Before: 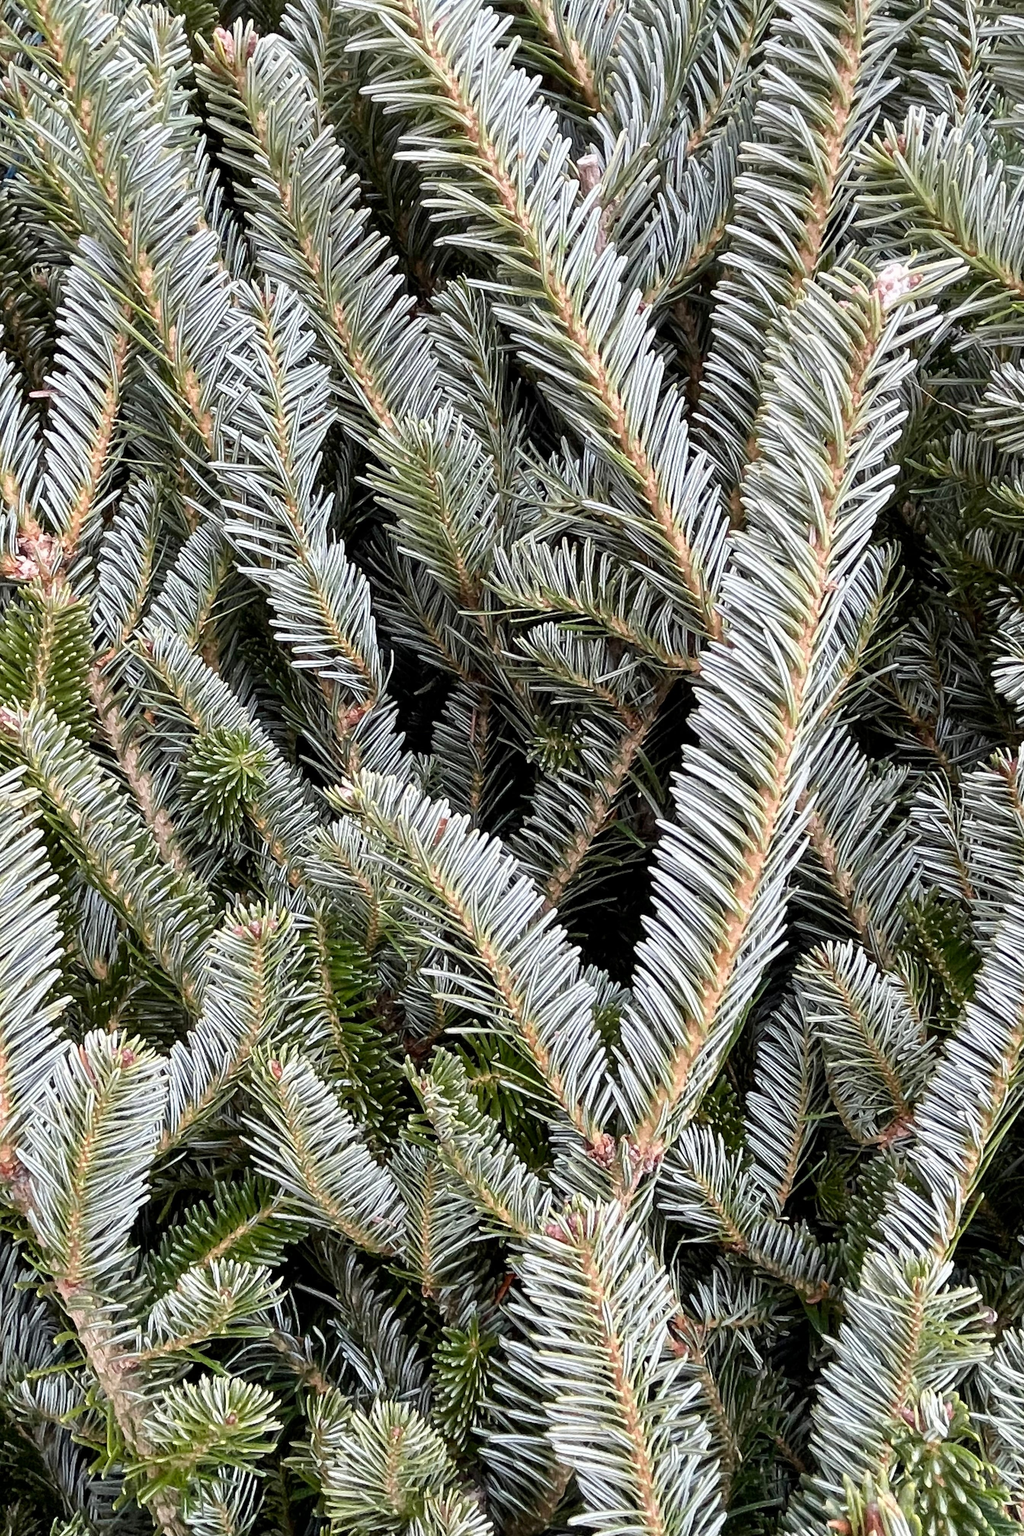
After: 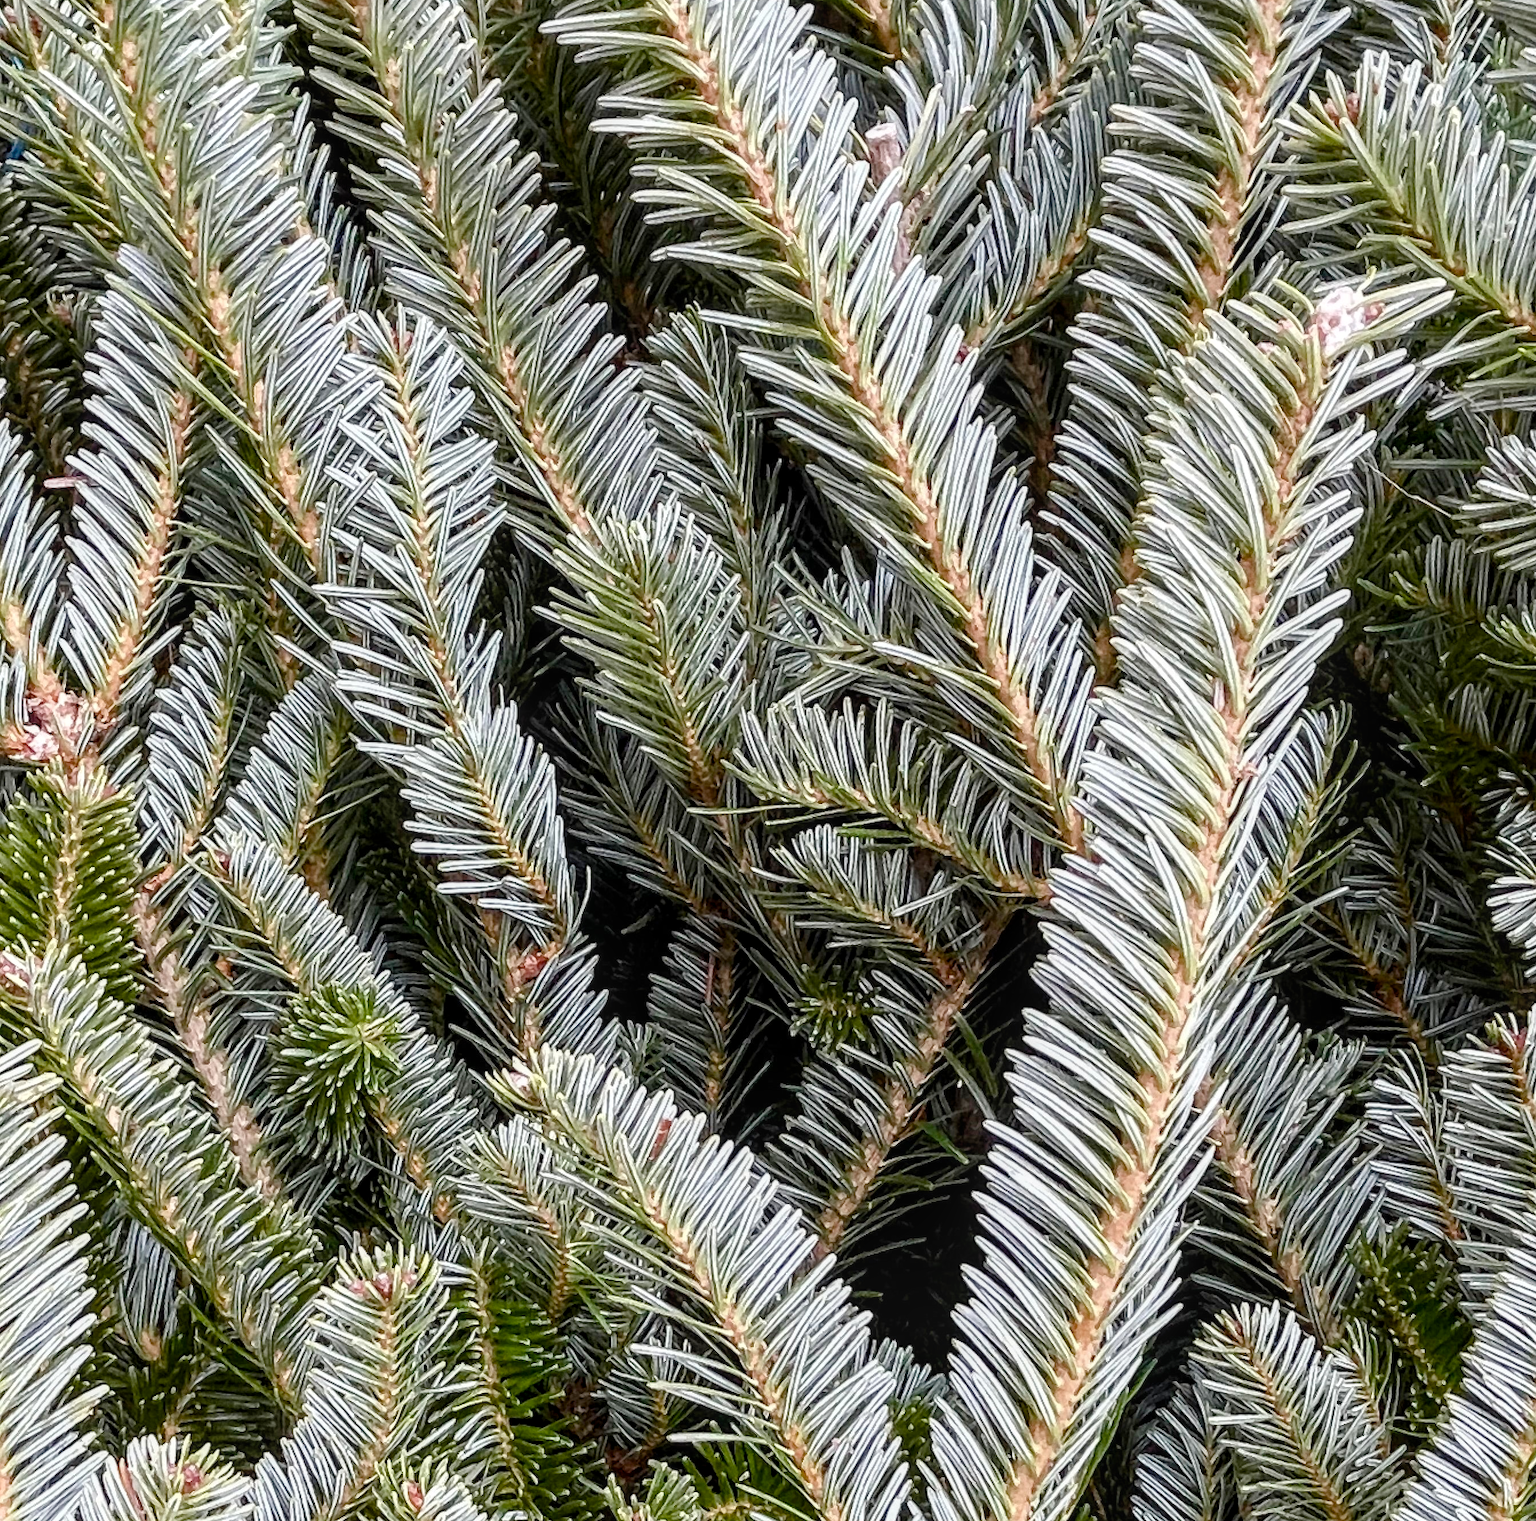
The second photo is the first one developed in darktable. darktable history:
local contrast: on, module defaults
color balance rgb: linear chroma grading › global chroma 15.227%, perceptual saturation grading › global saturation 20%, perceptual saturation grading › highlights -49.398%, perceptual saturation grading › shadows 24.032%, global vibrance 2.257%
shadows and highlights: shadows -40.6, highlights 64.47, soften with gaussian
crop and rotate: top 4.712%, bottom 29.222%
